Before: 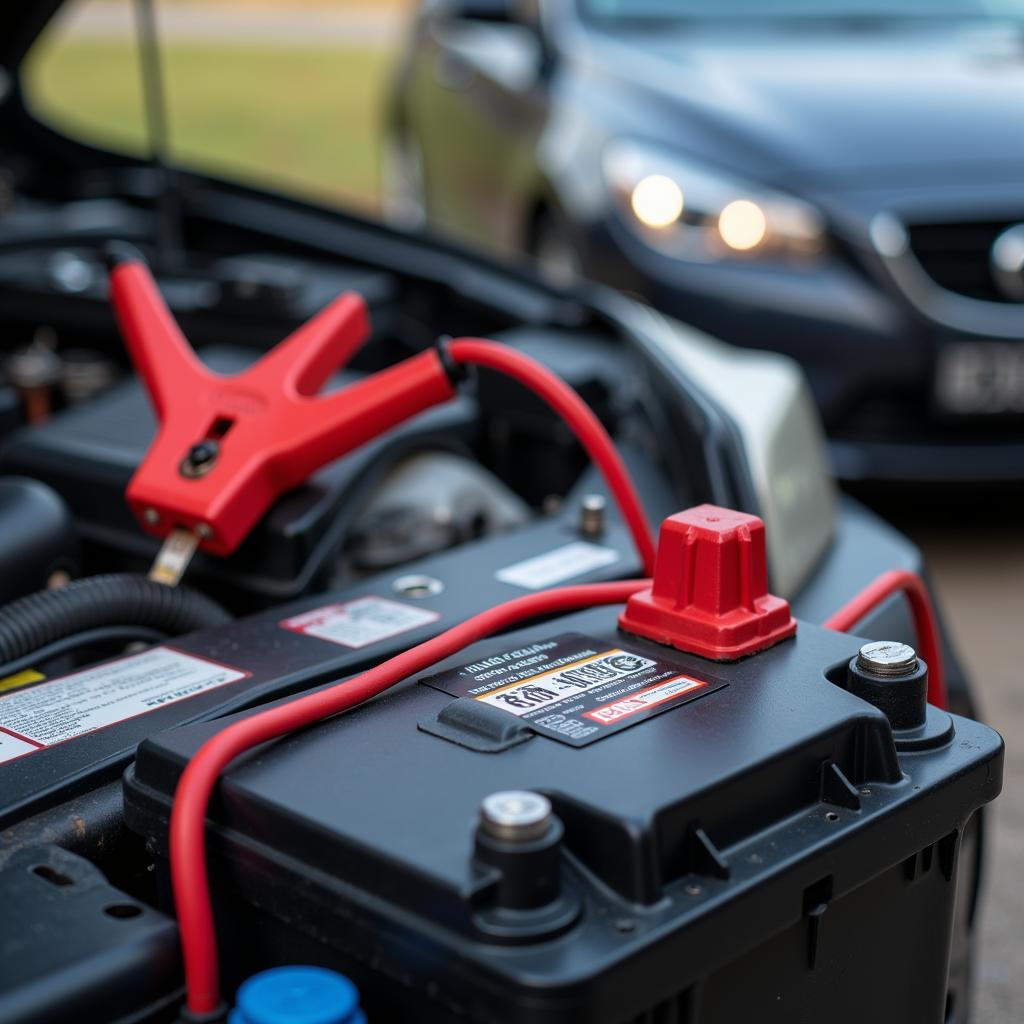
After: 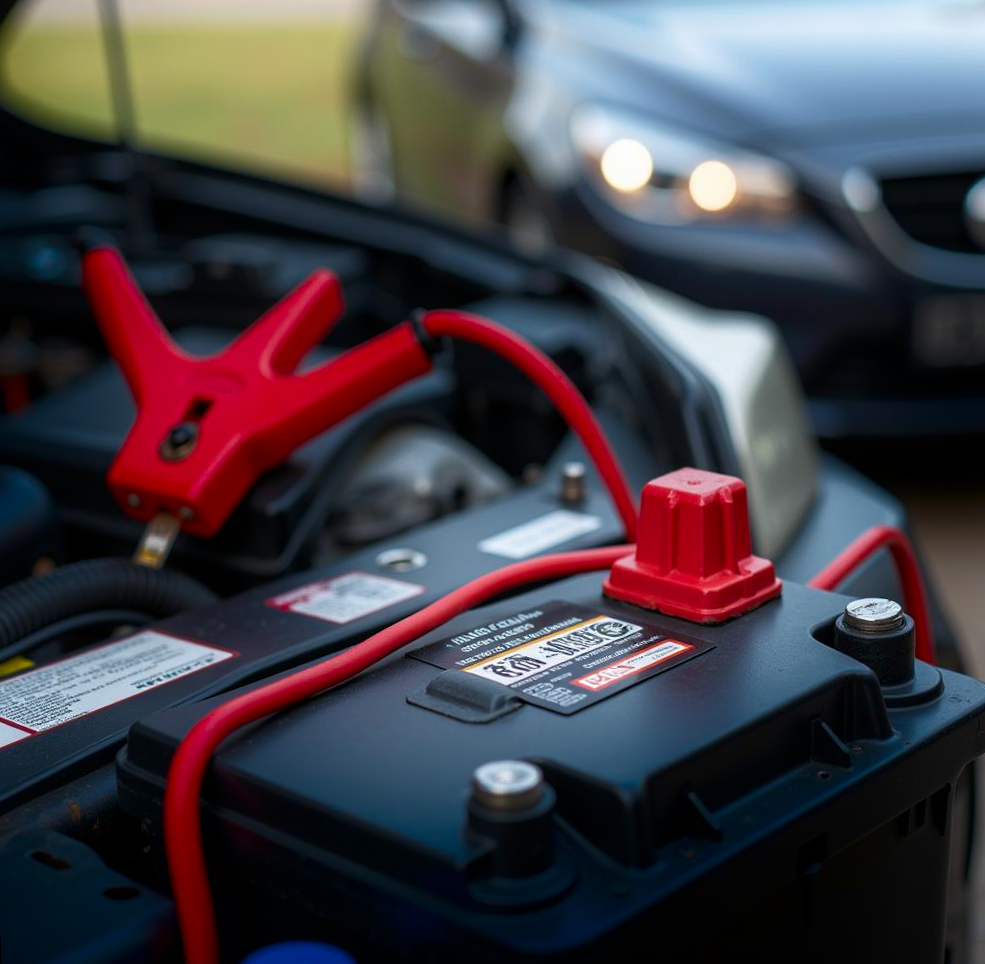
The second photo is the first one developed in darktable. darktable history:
rotate and perspective: rotation -2.12°, lens shift (vertical) 0.009, lens shift (horizontal) -0.008, automatic cropping original format, crop left 0.036, crop right 0.964, crop top 0.05, crop bottom 0.959
shadows and highlights: shadows -90, highlights 90, soften with gaussian
